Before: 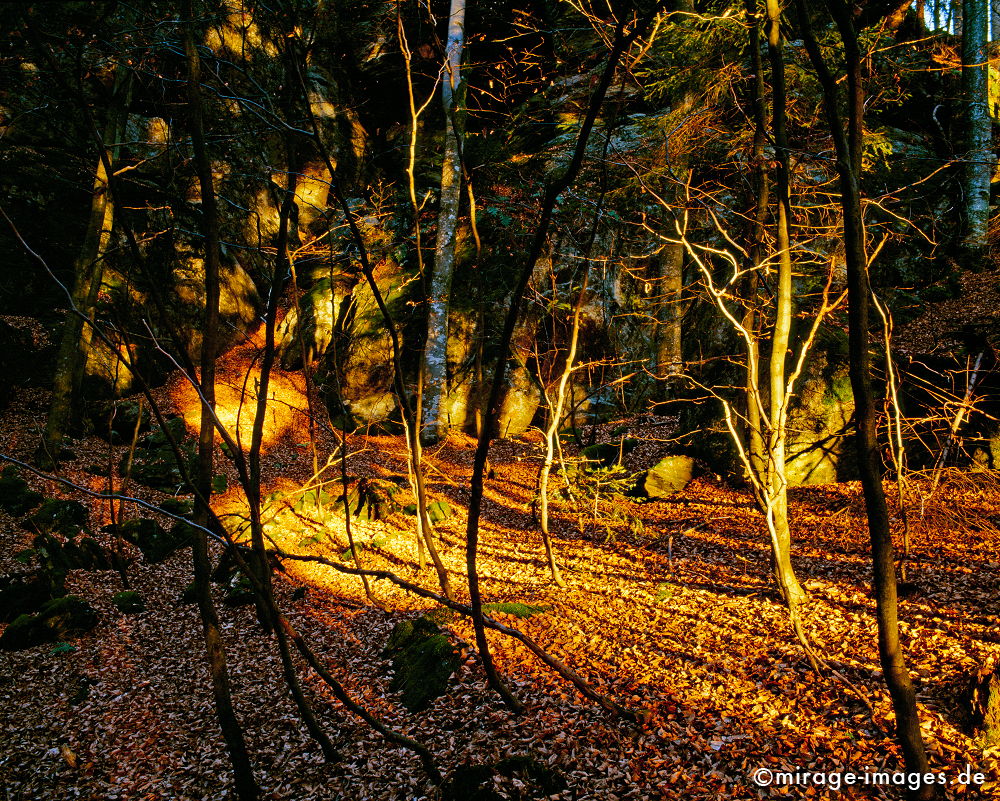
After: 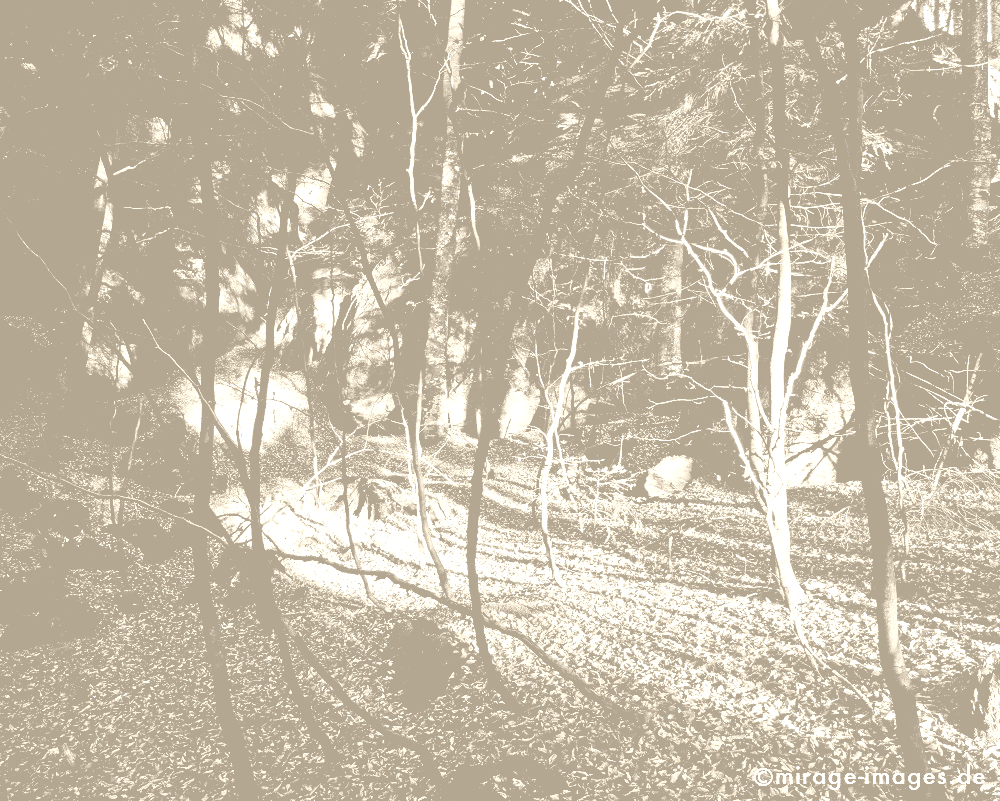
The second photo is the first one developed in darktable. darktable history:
filmic rgb: black relative exposure -4 EV, white relative exposure 3 EV, hardness 3.02, contrast 1.5
white balance: red 0.931, blue 1.11
colorize: hue 36°, saturation 71%, lightness 80.79%
